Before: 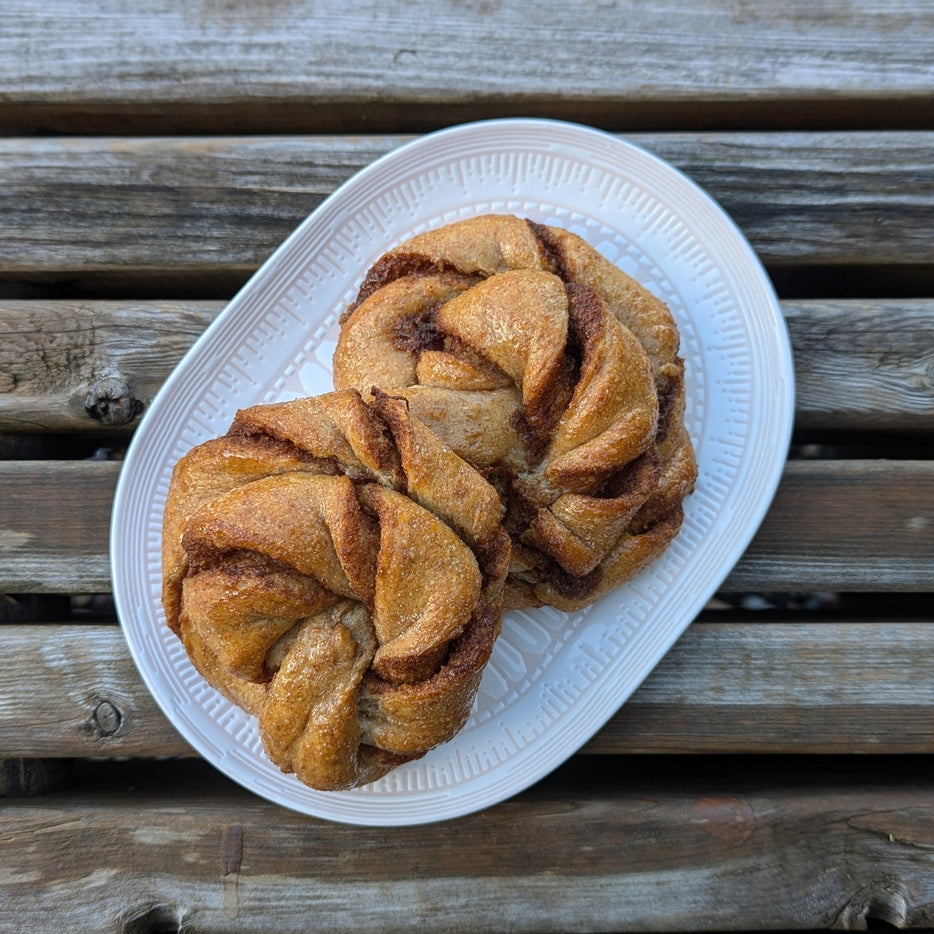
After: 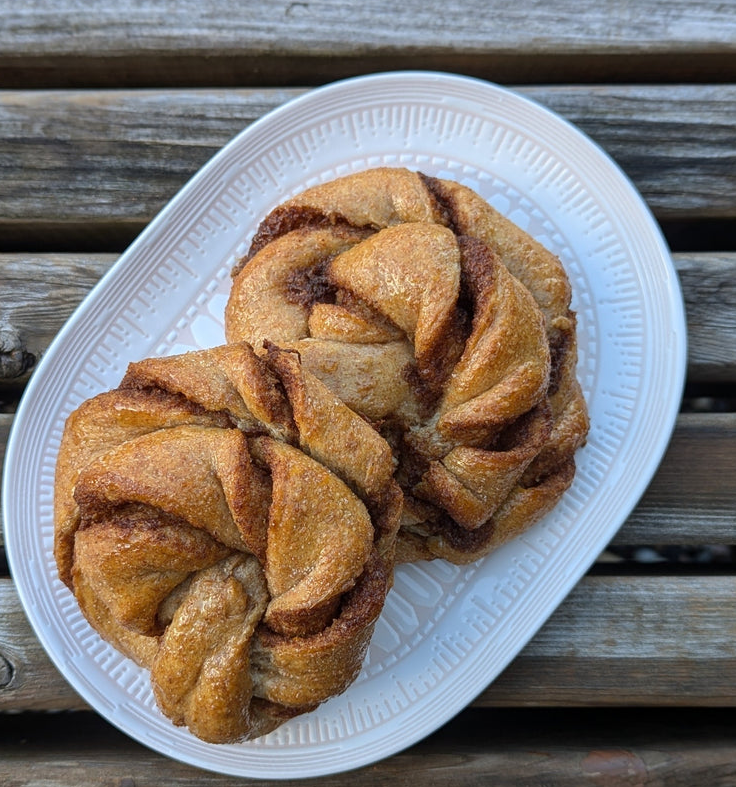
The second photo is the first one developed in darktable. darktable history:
crop: left 11.611%, top 5.047%, right 9.571%, bottom 10.657%
